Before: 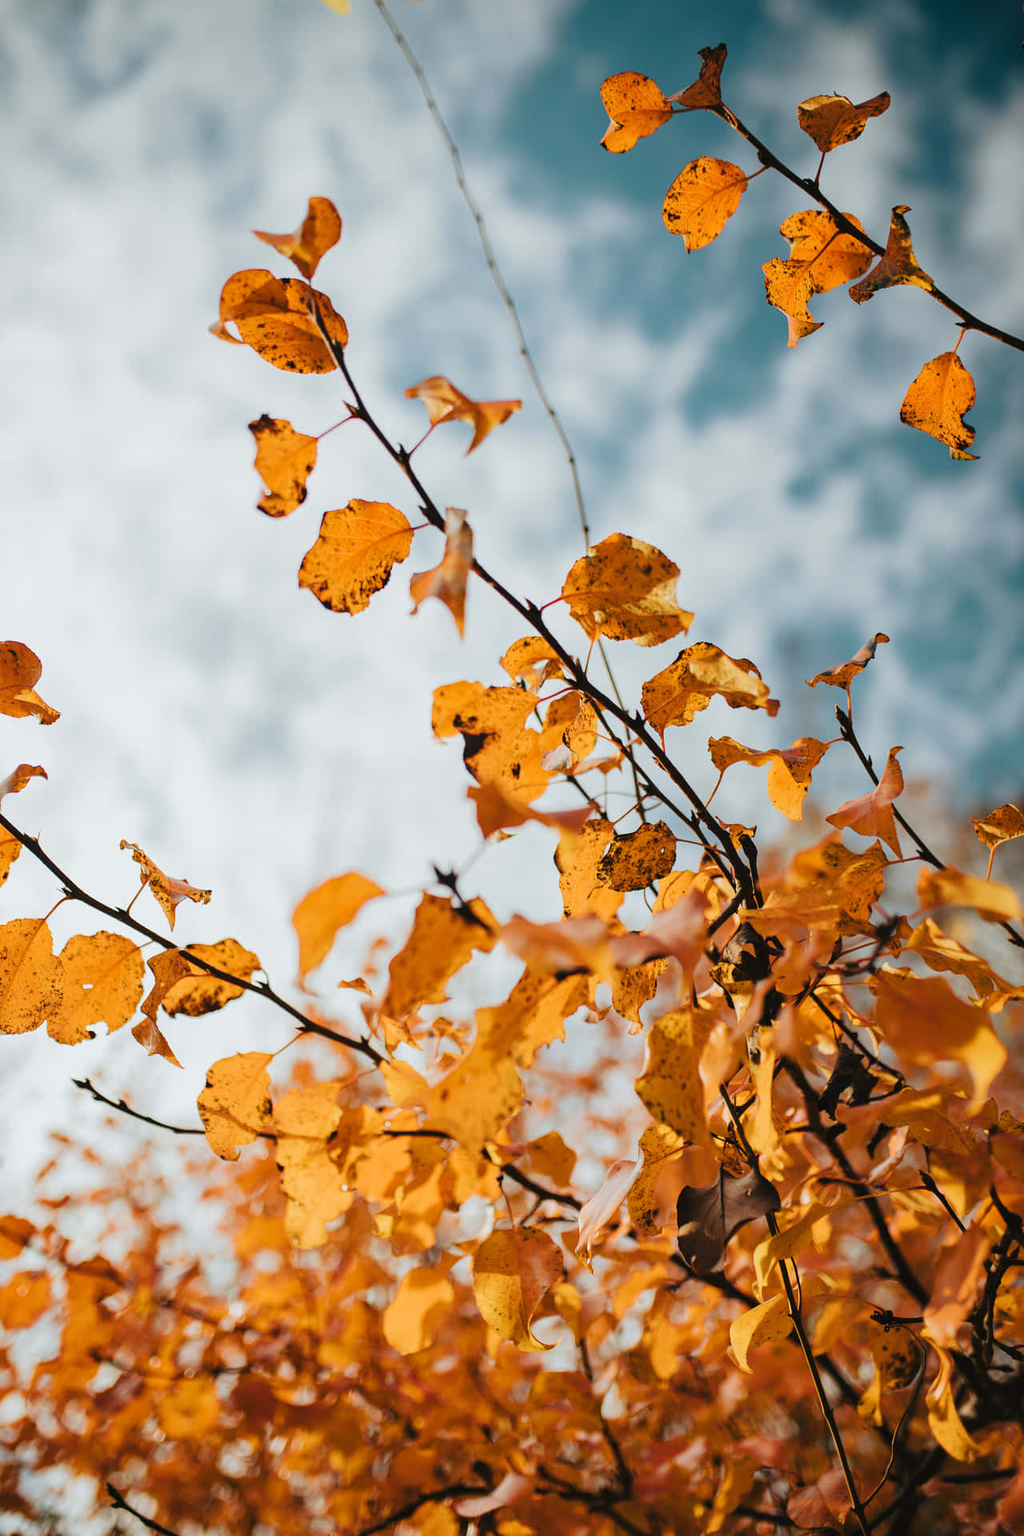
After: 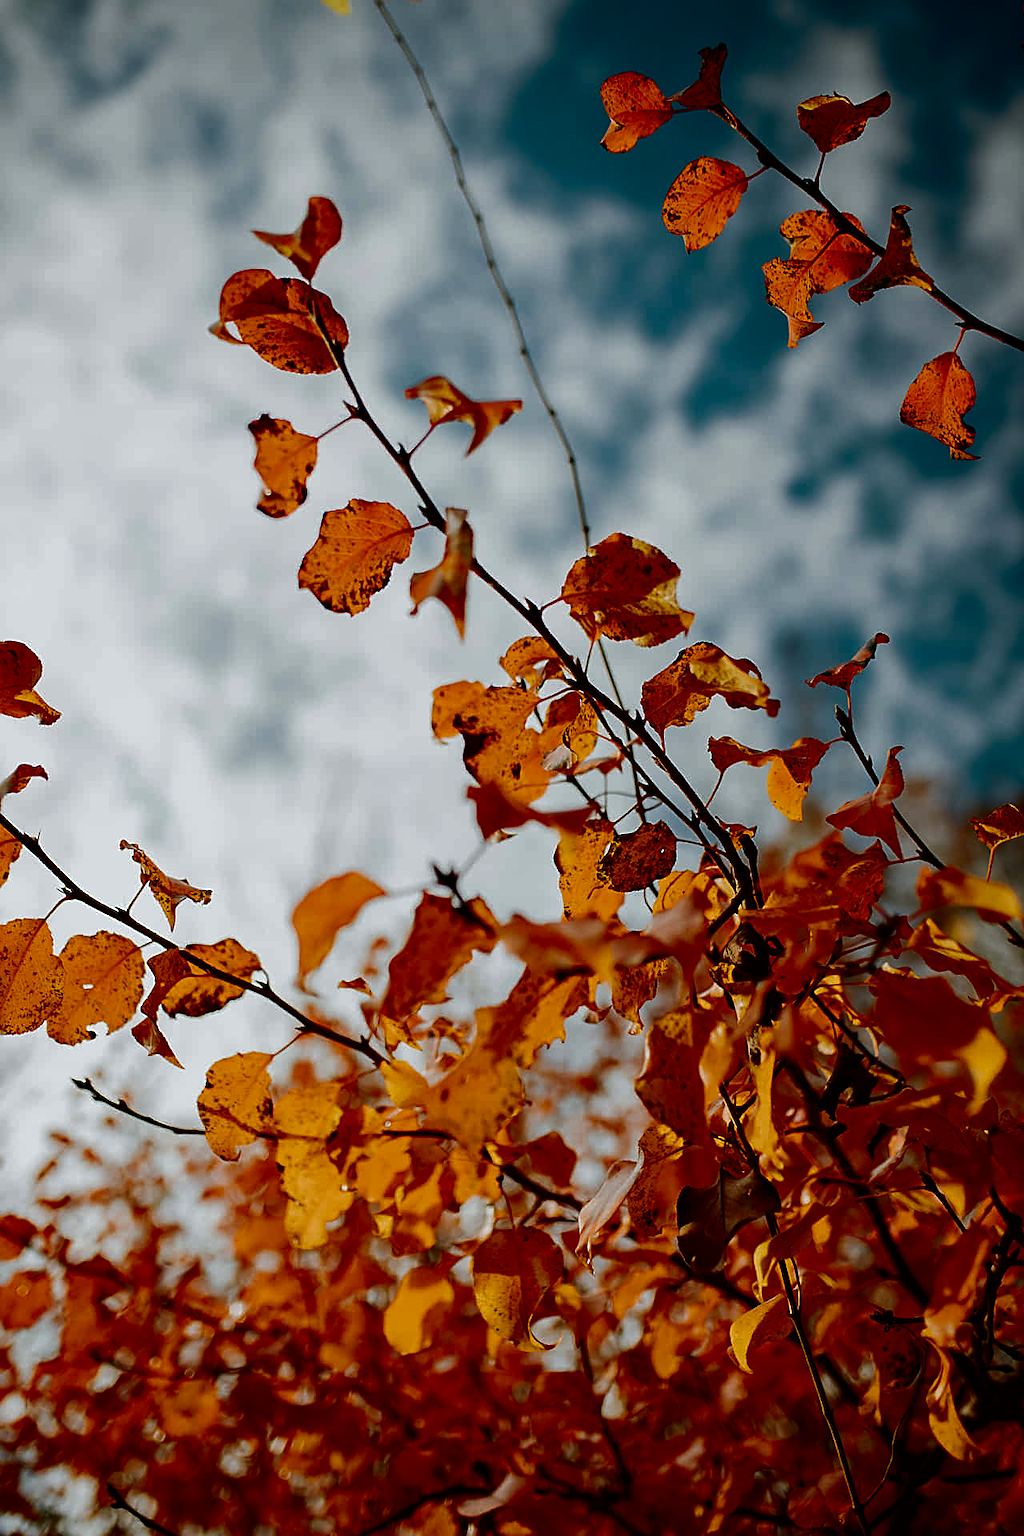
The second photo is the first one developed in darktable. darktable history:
contrast brightness saturation: contrast 0.091, brightness -0.603, saturation 0.166
sharpen: on, module defaults
